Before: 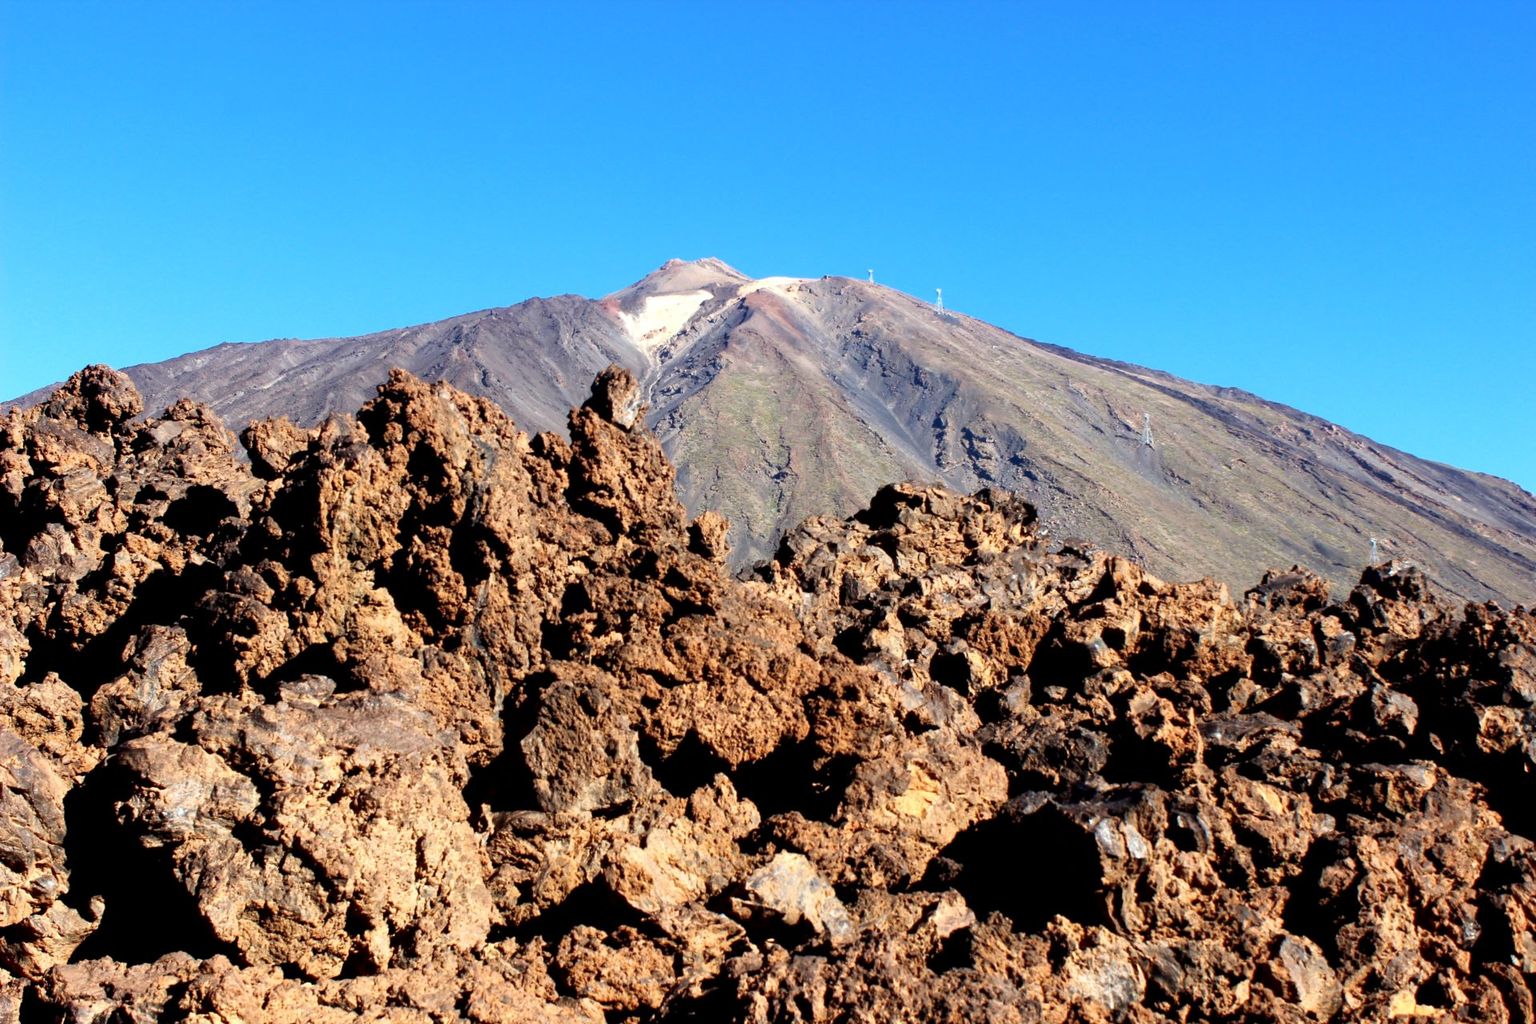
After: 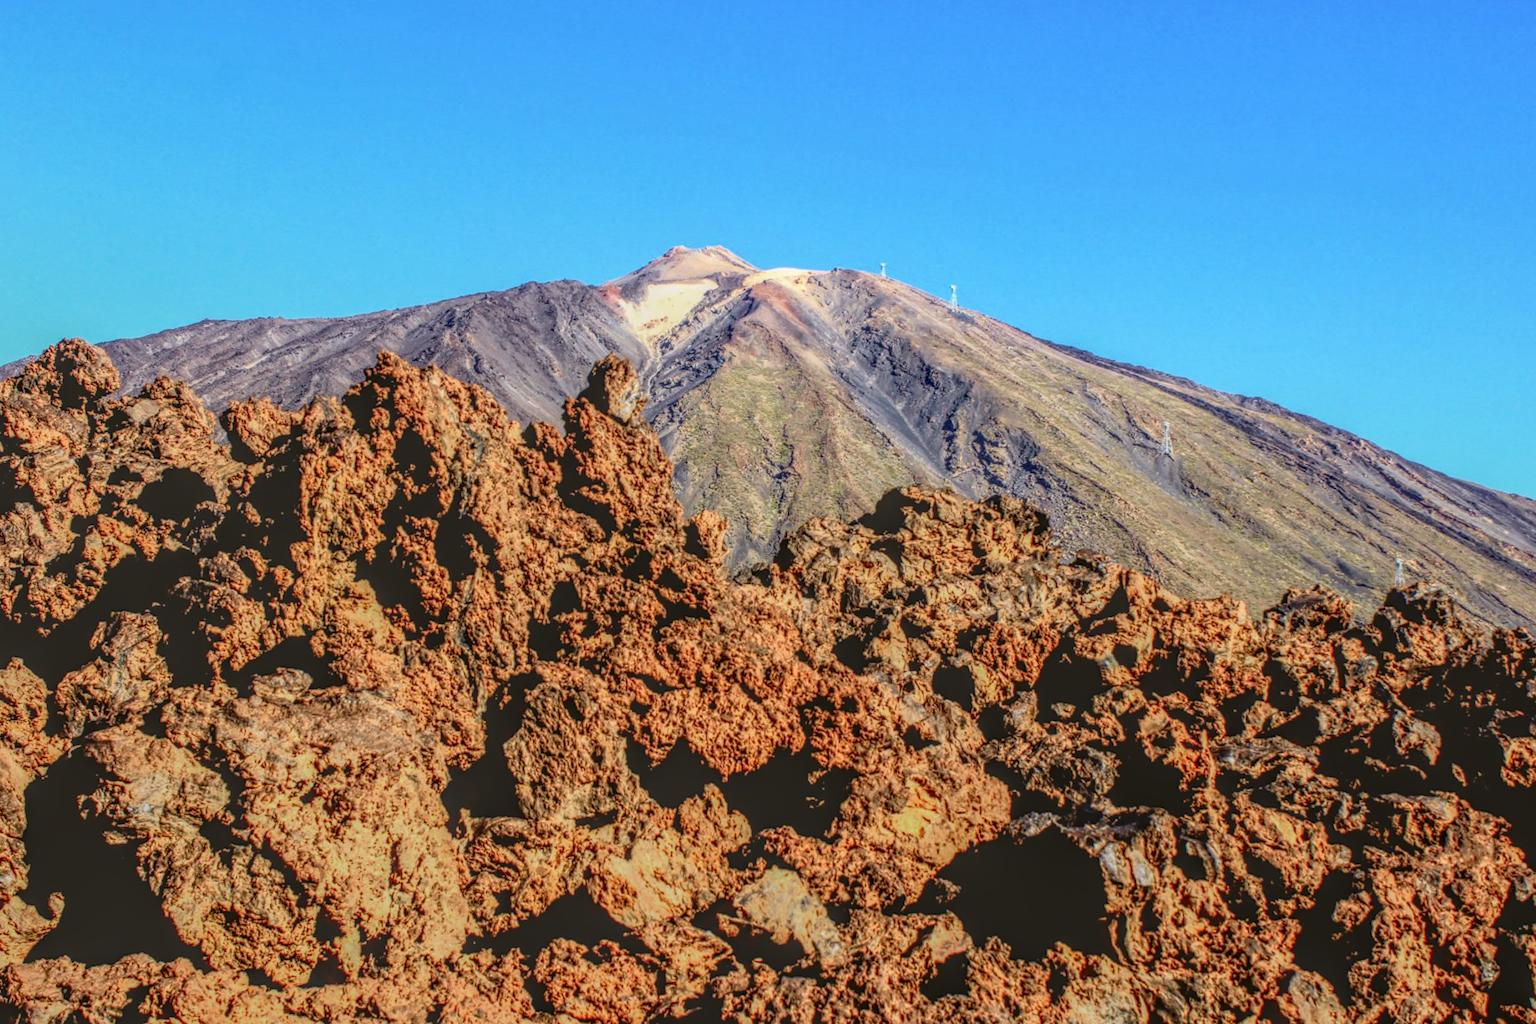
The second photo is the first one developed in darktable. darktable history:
local contrast: highlights 0%, shadows 0%, detail 200%, midtone range 0.25
tone curve: curves: ch0 [(0, 0) (0.091, 0.066) (0.184, 0.16) (0.491, 0.519) (0.748, 0.765) (1, 0.919)]; ch1 [(0, 0) (0.179, 0.173) (0.322, 0.32) (0.424, 0.424) (0.502, 0.504) (0.56, 0.575) (0.631, 0.675) (0.777, 0.806) (1, 1)]; ch2 [(0, 0) (0.434, 0.447) (0.485, 0.495) (0.524, 0.563) (0.676, 0.691) (1, 1)], color space Lab, independent channels, preserve colors none
crop and rotate: angle -1.69°
